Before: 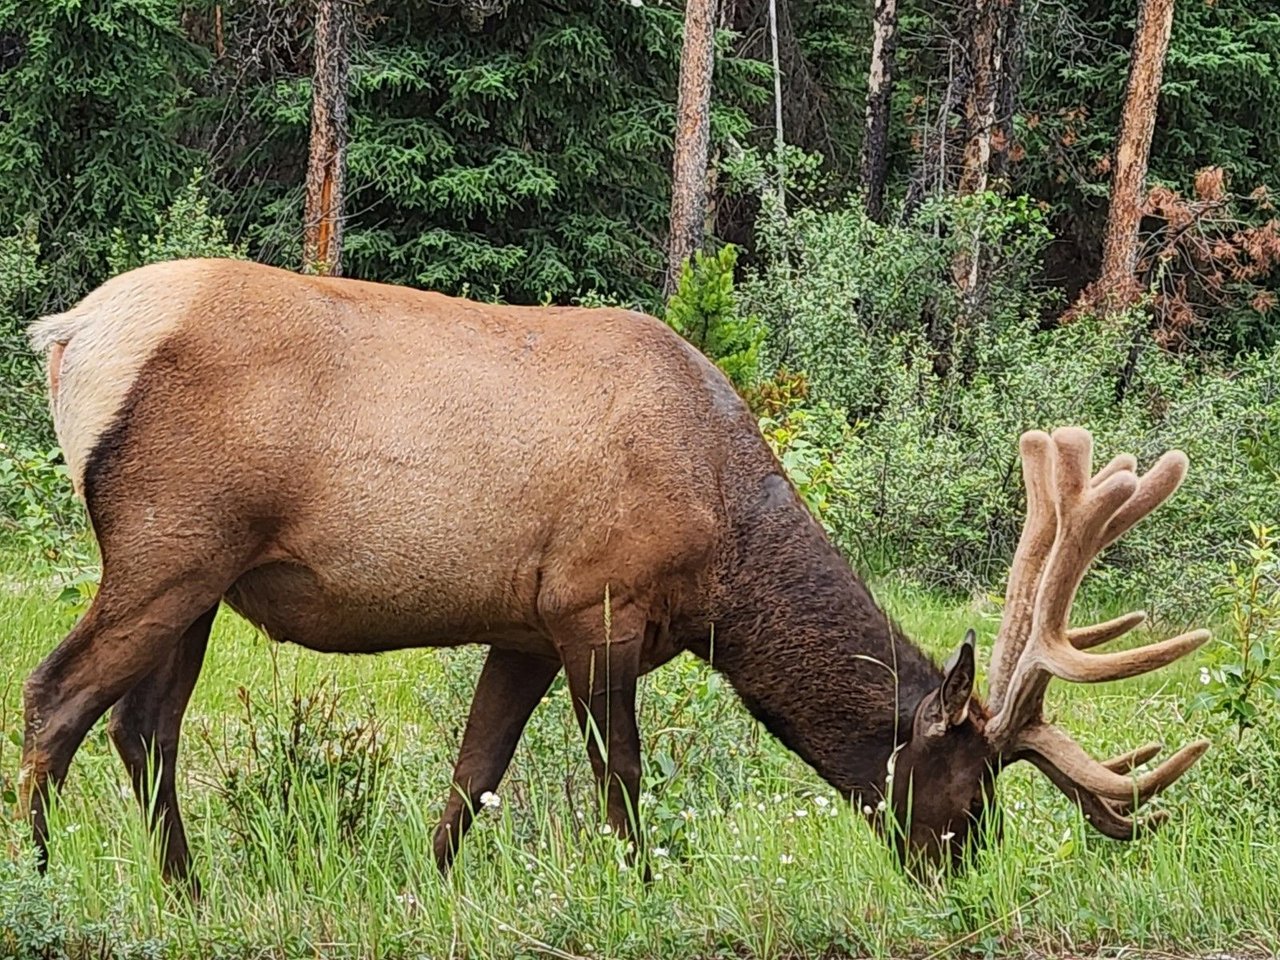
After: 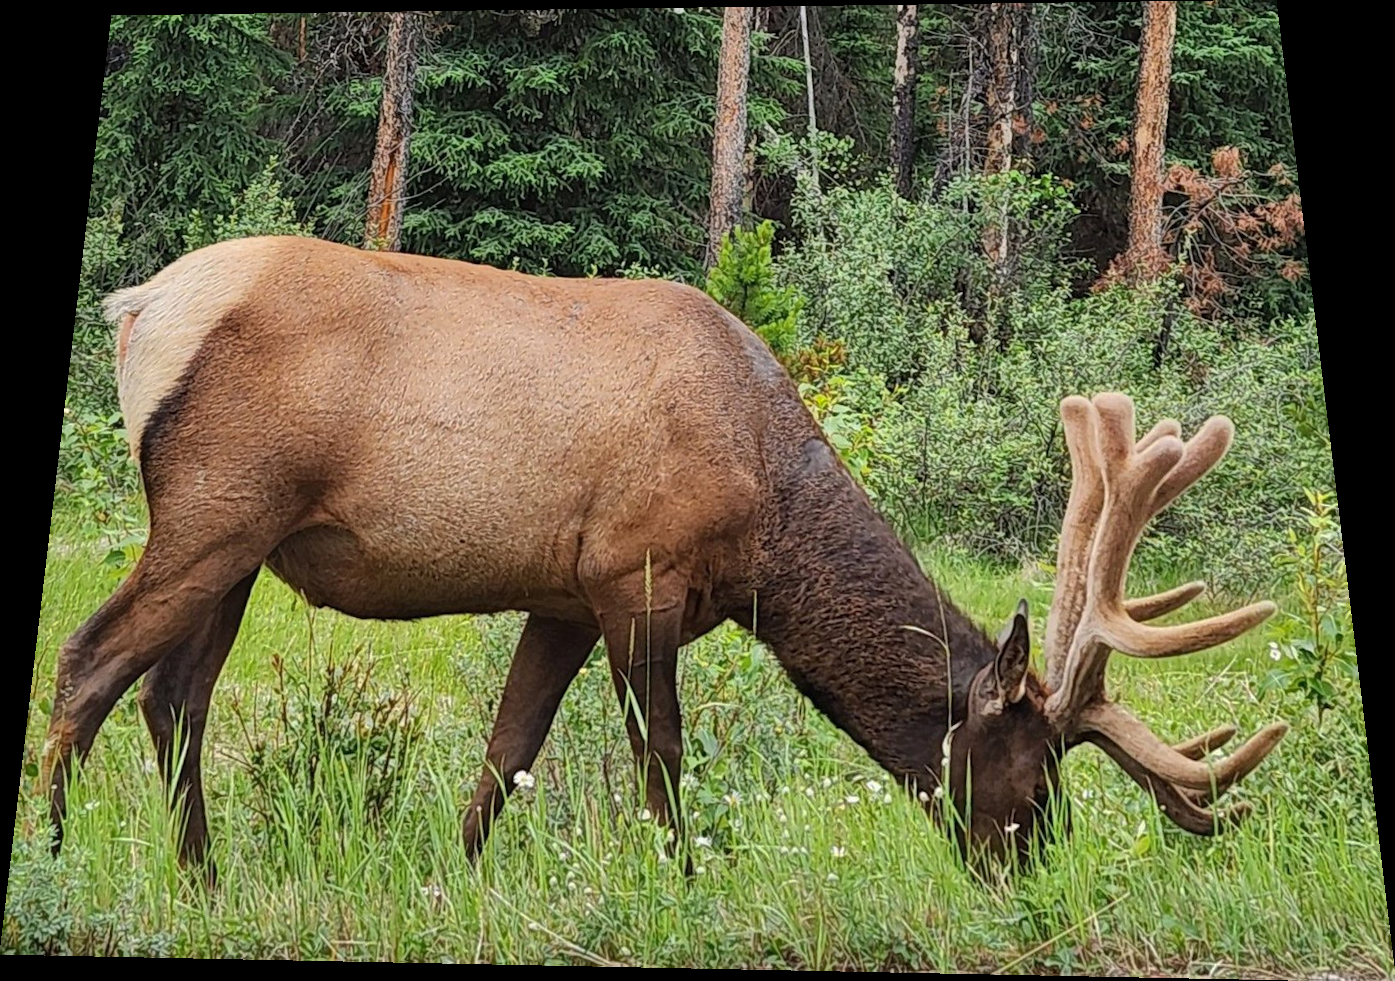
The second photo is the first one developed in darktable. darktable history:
shadows and highlights: shadows 30
rotate and perspective: rotation 0.128°, lens shift (vertical) -0.181, lens shift (horizontal) -0.044, shear 0.001, automatic cropping off
